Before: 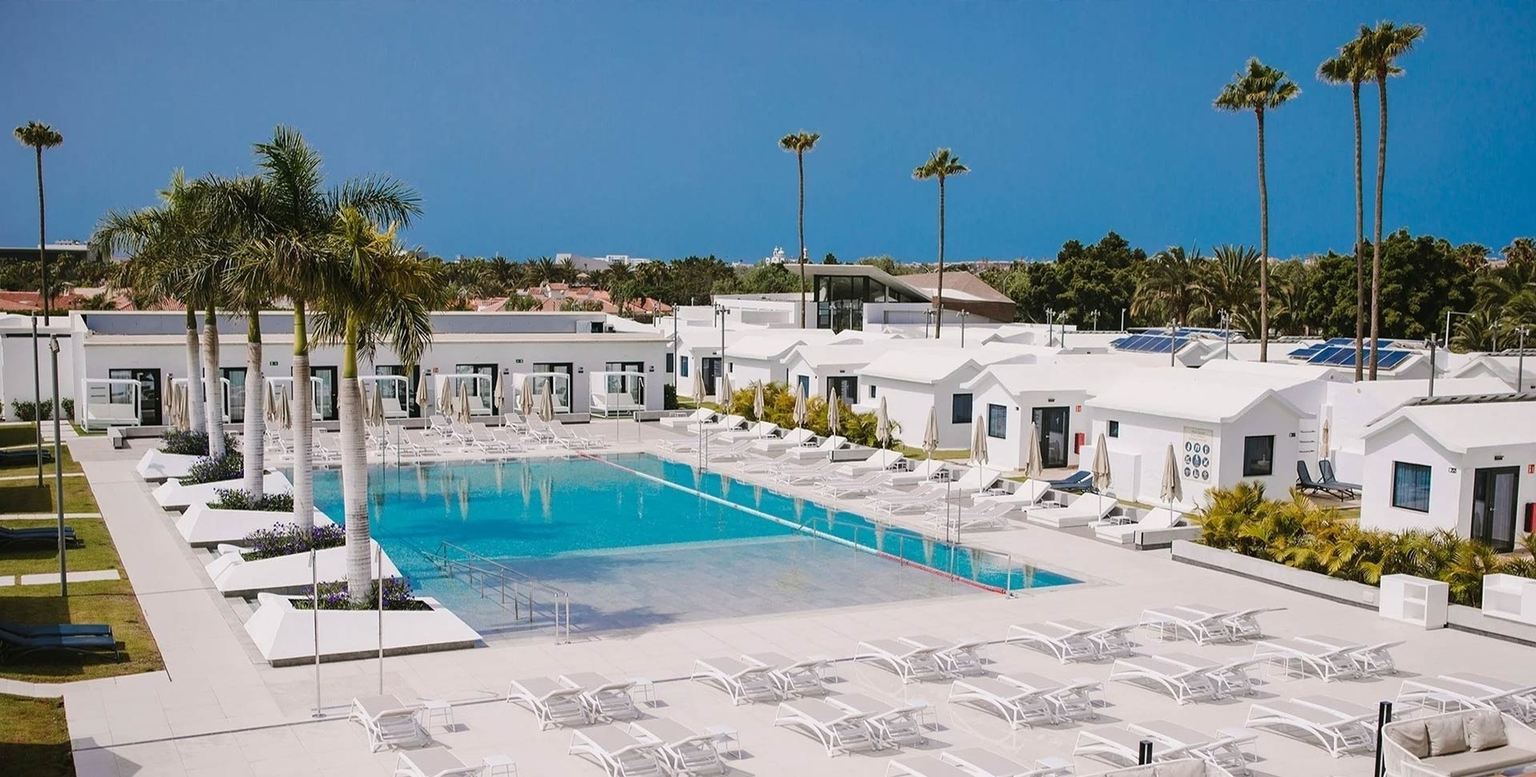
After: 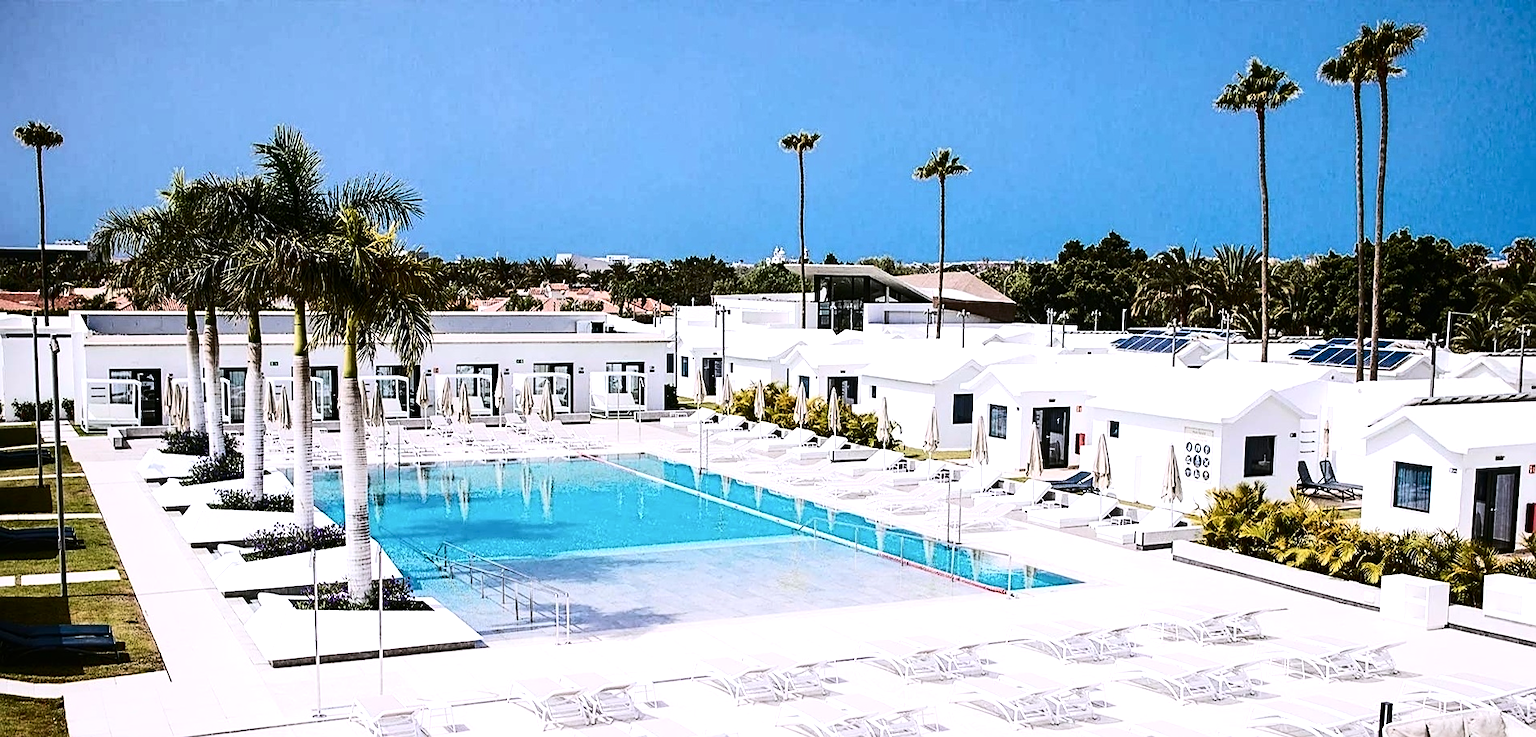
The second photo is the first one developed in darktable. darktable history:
crop and rotate: top 0%, bottom 5.097%
tone equalizer: -8 EV -0.75 EV, -7 EV -0.7 EV, -6 EV -0.6 EV, -5 EV -0.4 EV, -3 EV 0.4 EV, -2 EV 0.6 EV, -1 EV 0.7 EV, +0 EV 0.75 EV, edges refinement/feathering 500, mask exposure compensation -1.57 EV, preserve details no
contrast brightness saturation: contrast 0.28
sharpen: on, module defaults
white balance: red 0.984, blue 1.059
